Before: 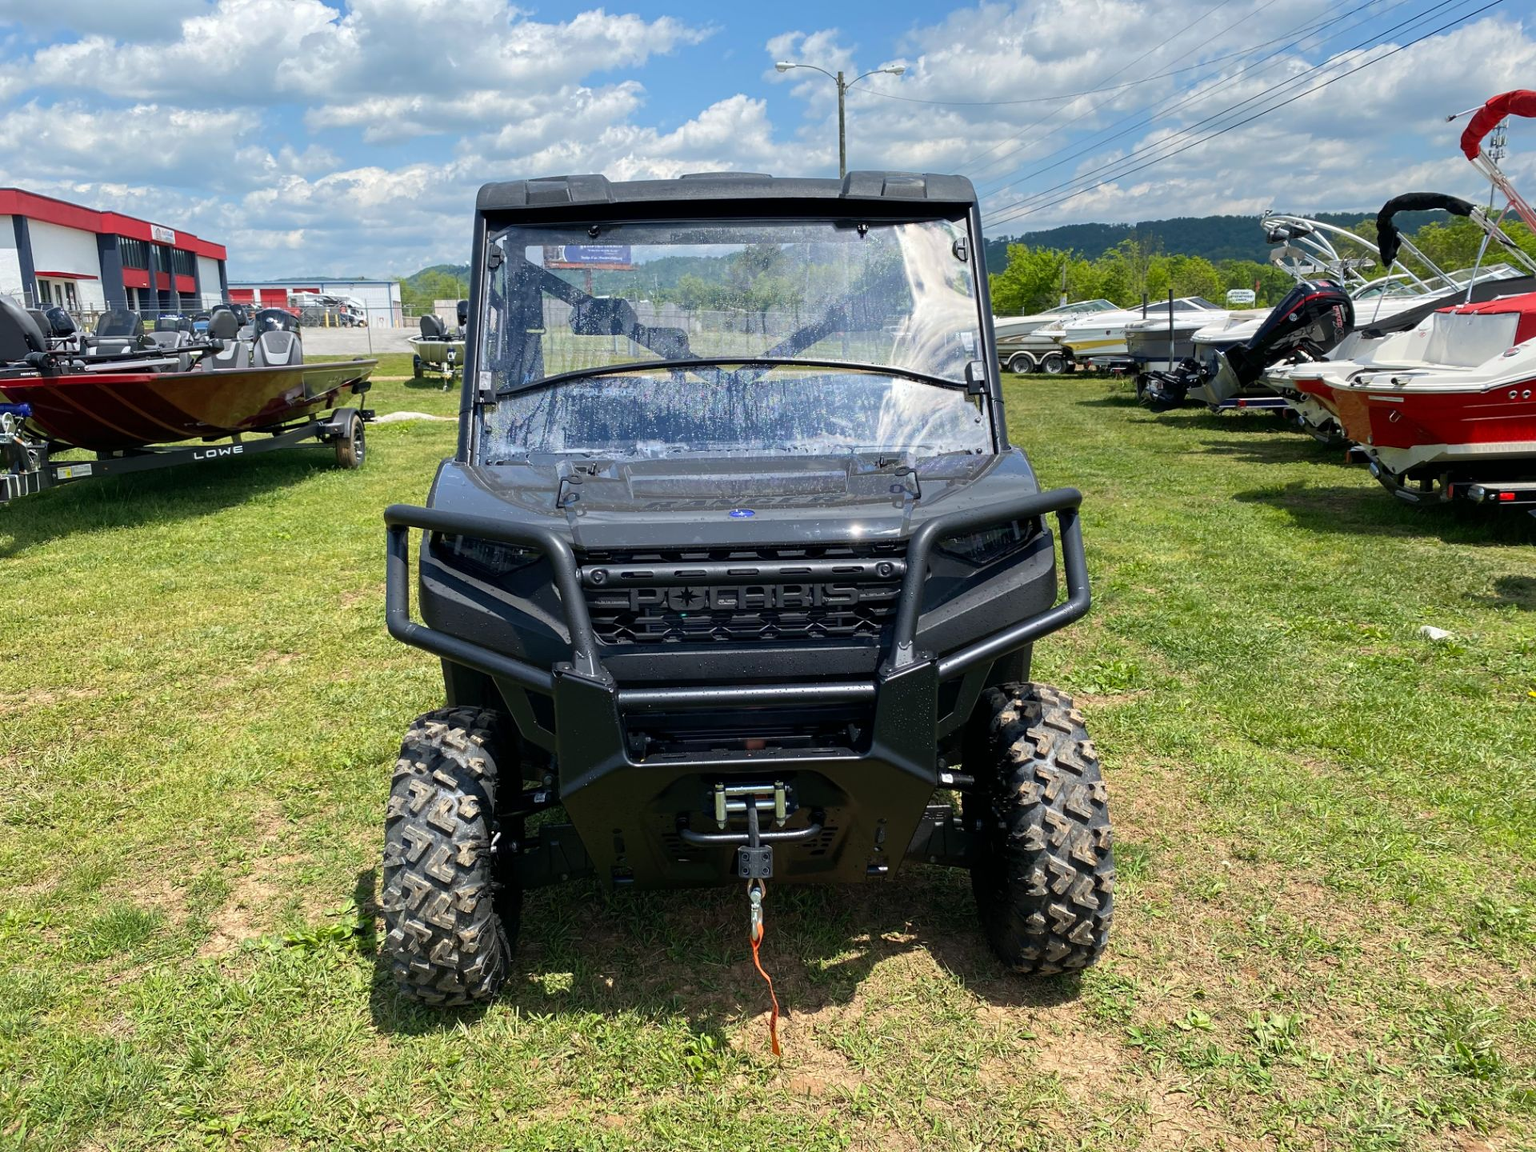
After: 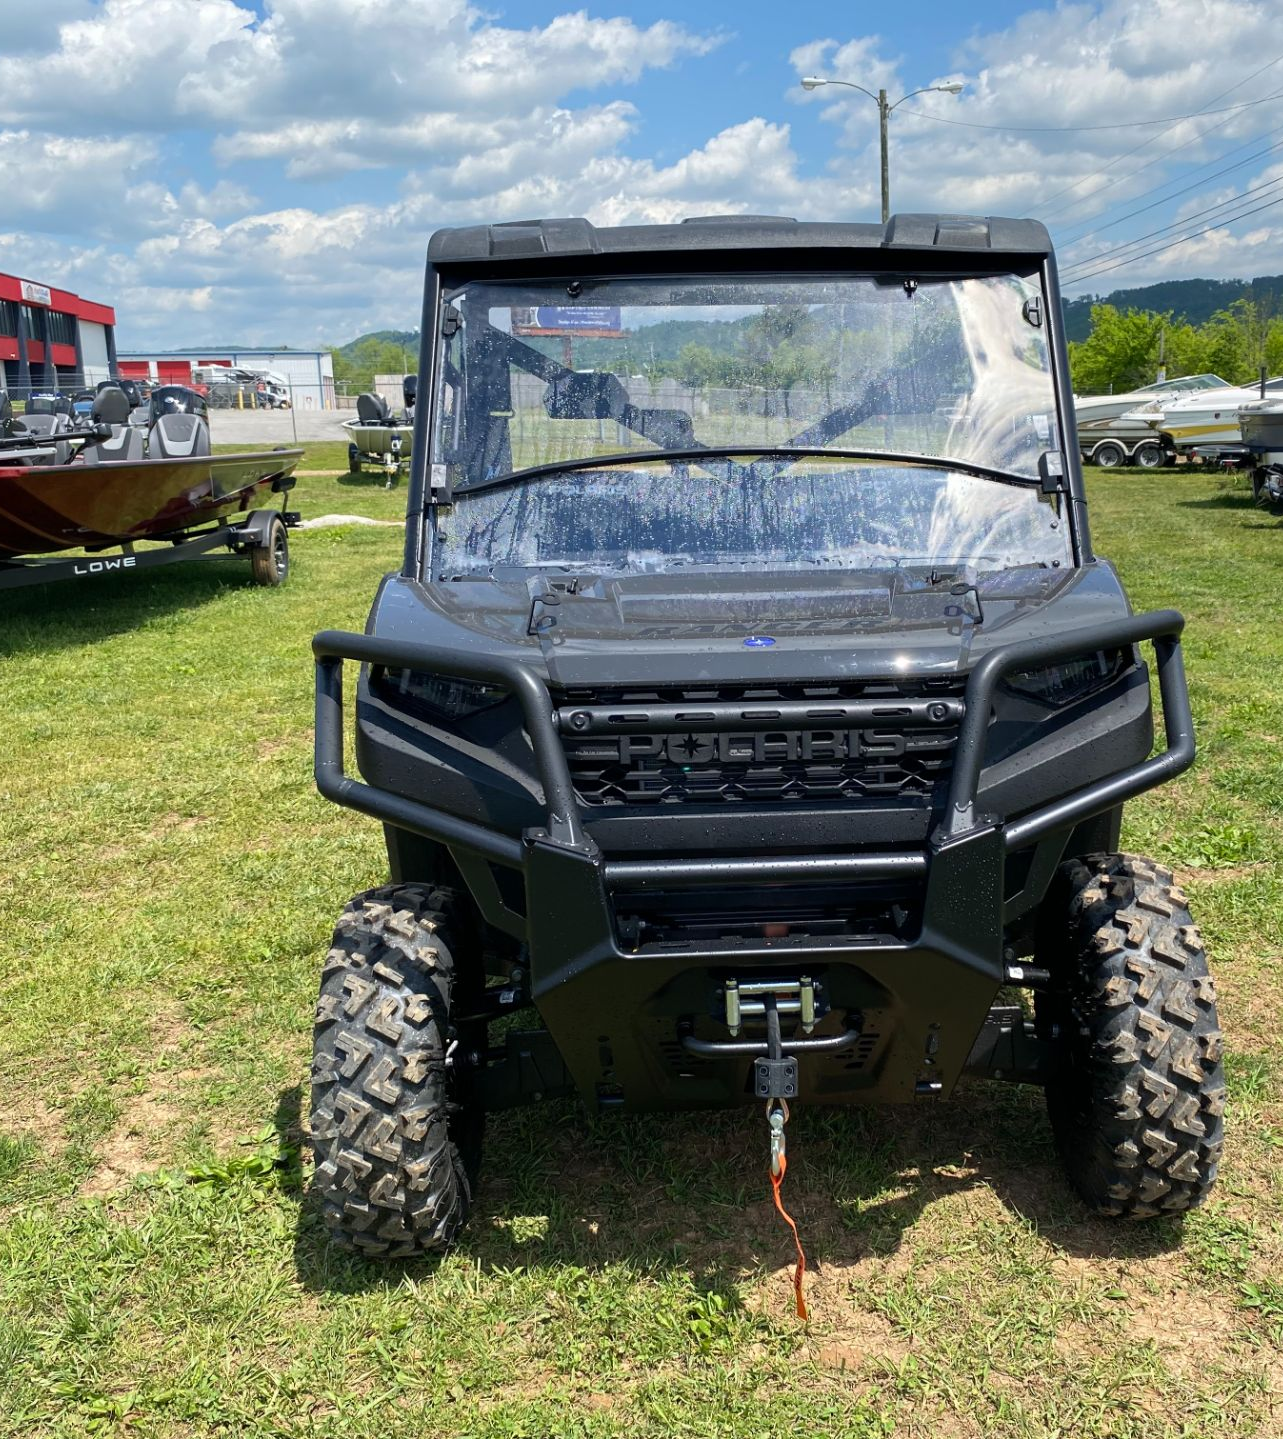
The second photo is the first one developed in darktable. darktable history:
crop and rotate: left 8.785%, right 24.39%
